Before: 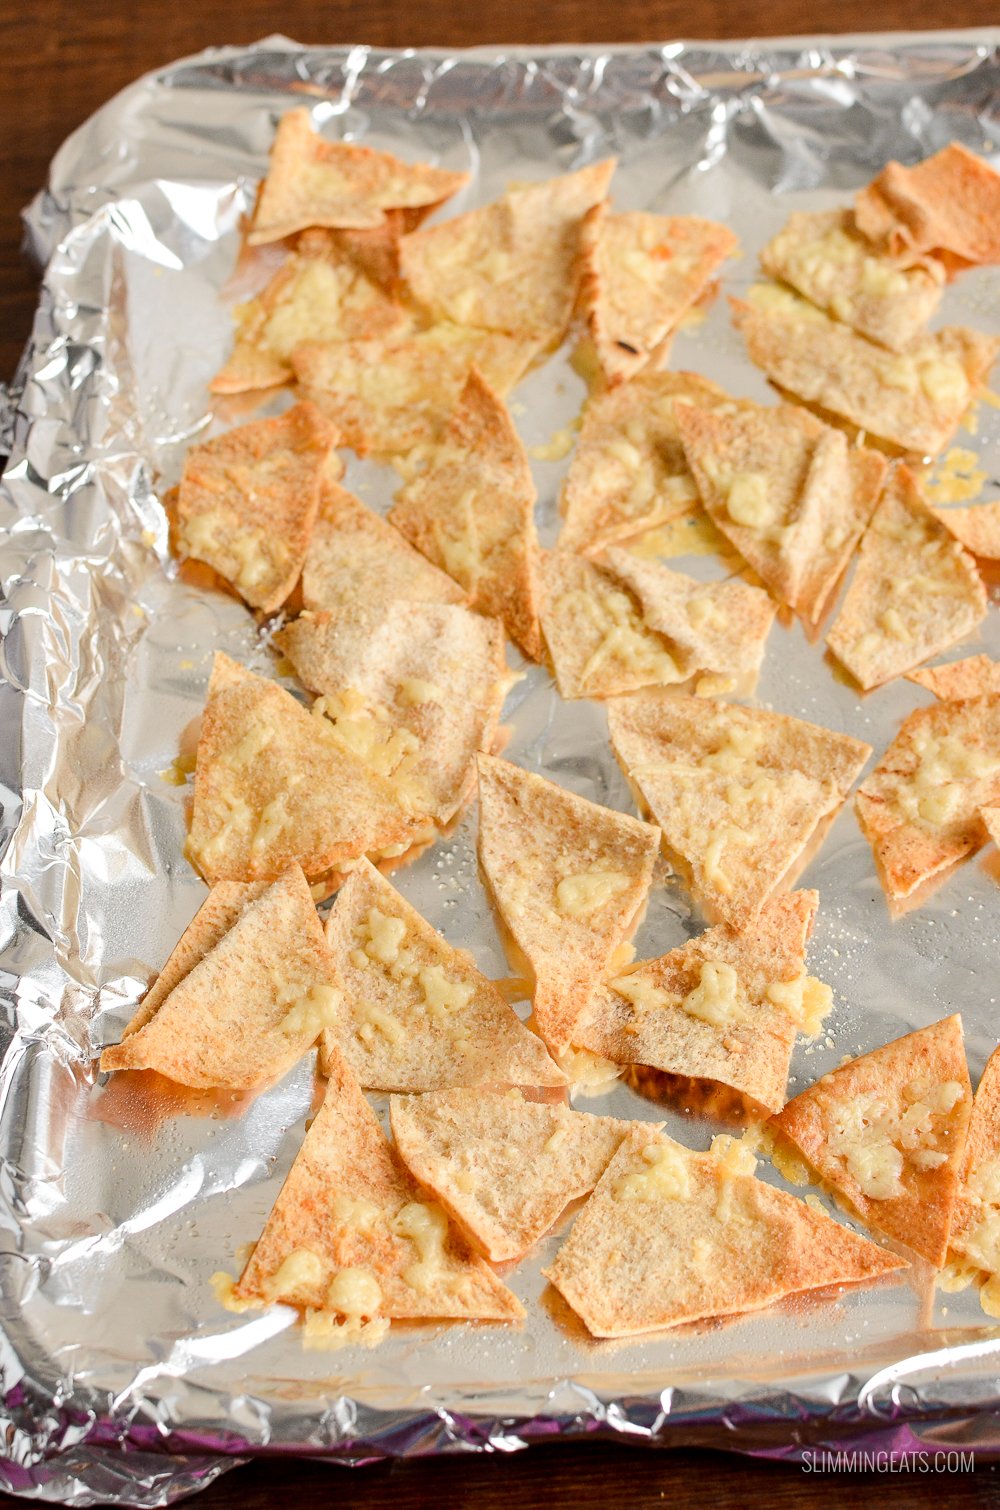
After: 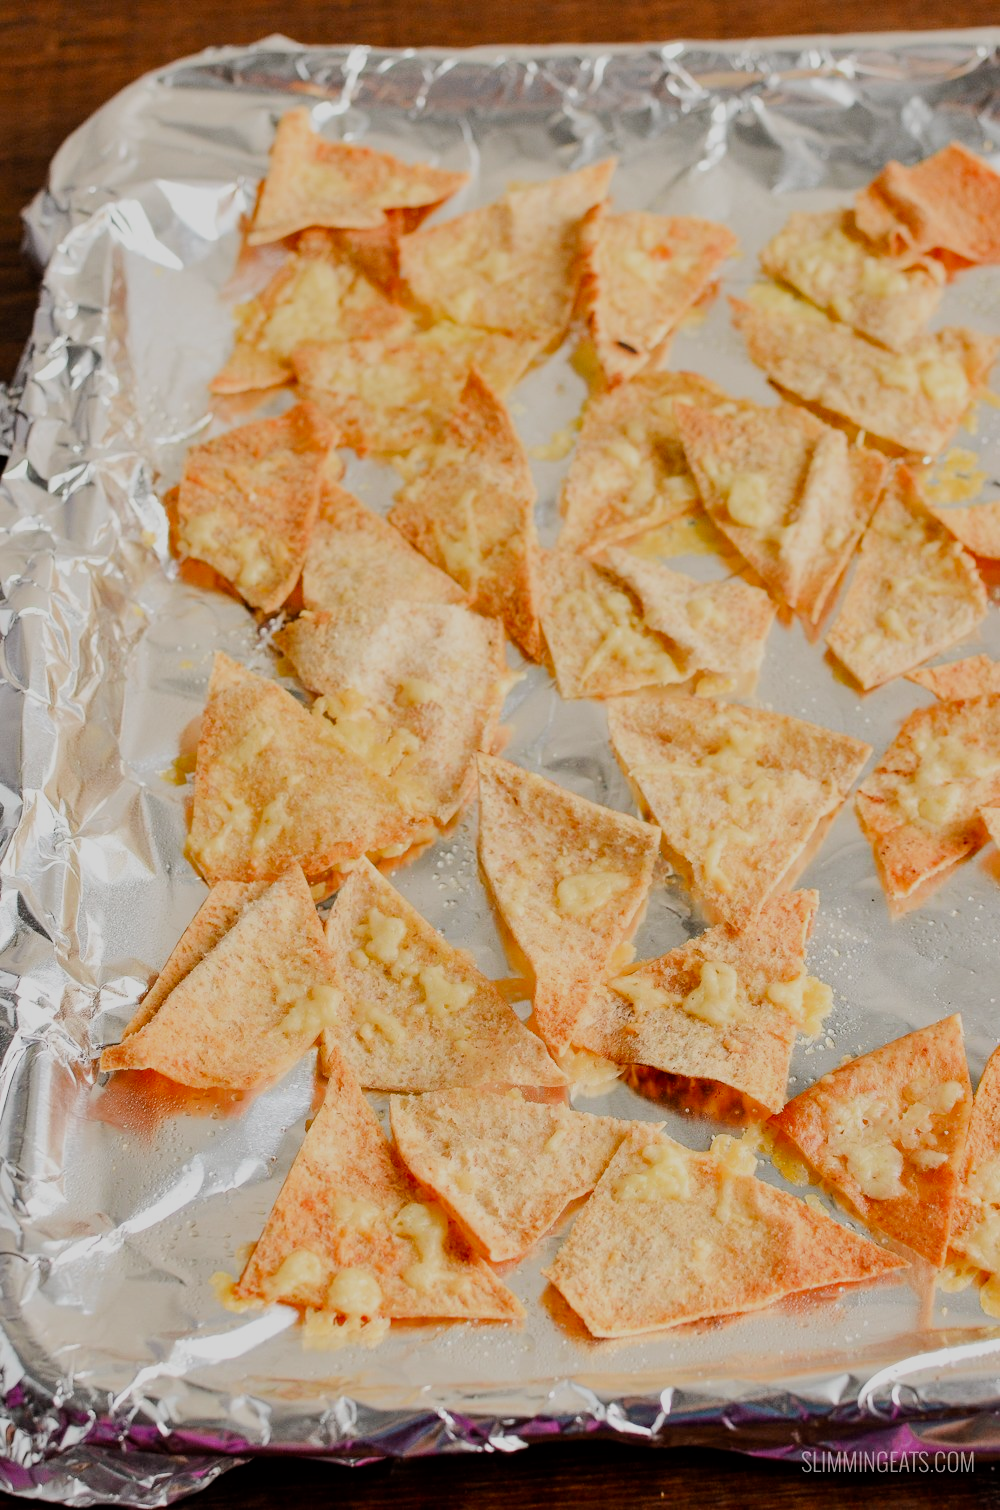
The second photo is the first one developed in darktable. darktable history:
filmic rgb: black relative exposure -7.65 EV, white relative exposure 4.56 EV, hardness 3.61
vibrance: vibrance 100%
